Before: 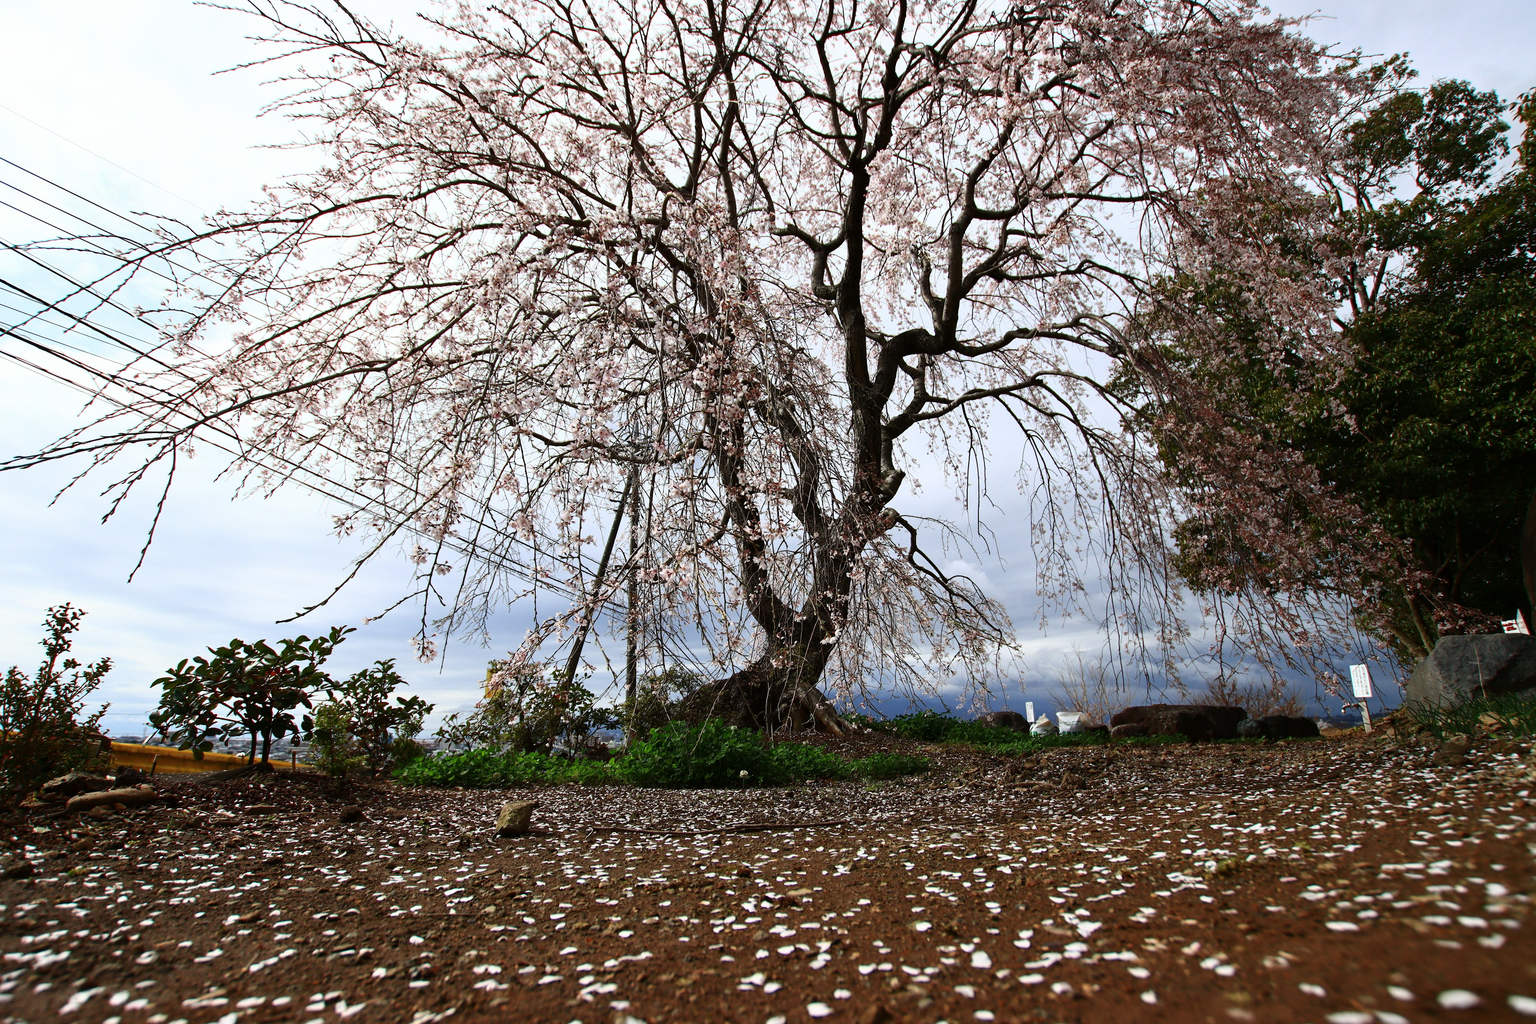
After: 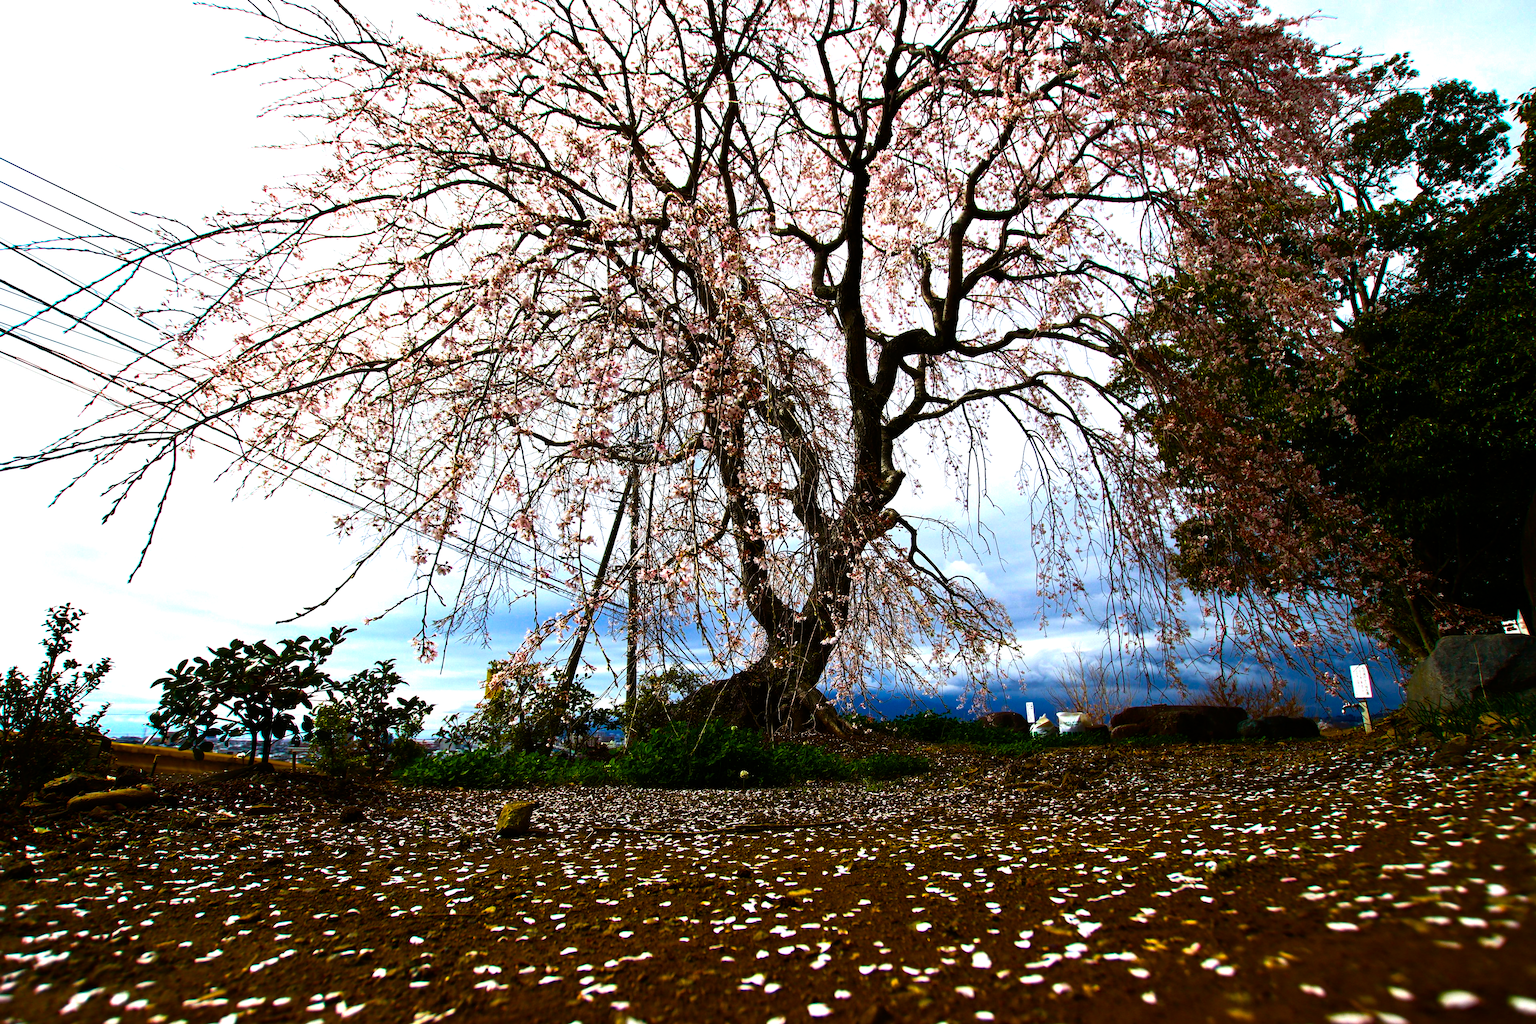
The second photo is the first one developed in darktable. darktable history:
color balance rgb: linear chroma grading › global chroma 20%, perceptual saturation grading › global saturation 65%, perceptual saturation grading › highlights 60%, perceptual saturation grading › mid-tones 50%, perceptual saturation grading › shadows 50%, perceptual brilliance grading › global brilliance 30%, perceptual brilliance grading › highlights 50%, perceptual brilliance grading › mid-tones 50%, perceptual brilliance grading › shadows -22%, global vibrance 20%
exposure: exposure -1.468 EV, compensate highlight preservation false
velvia: on, module defaults
